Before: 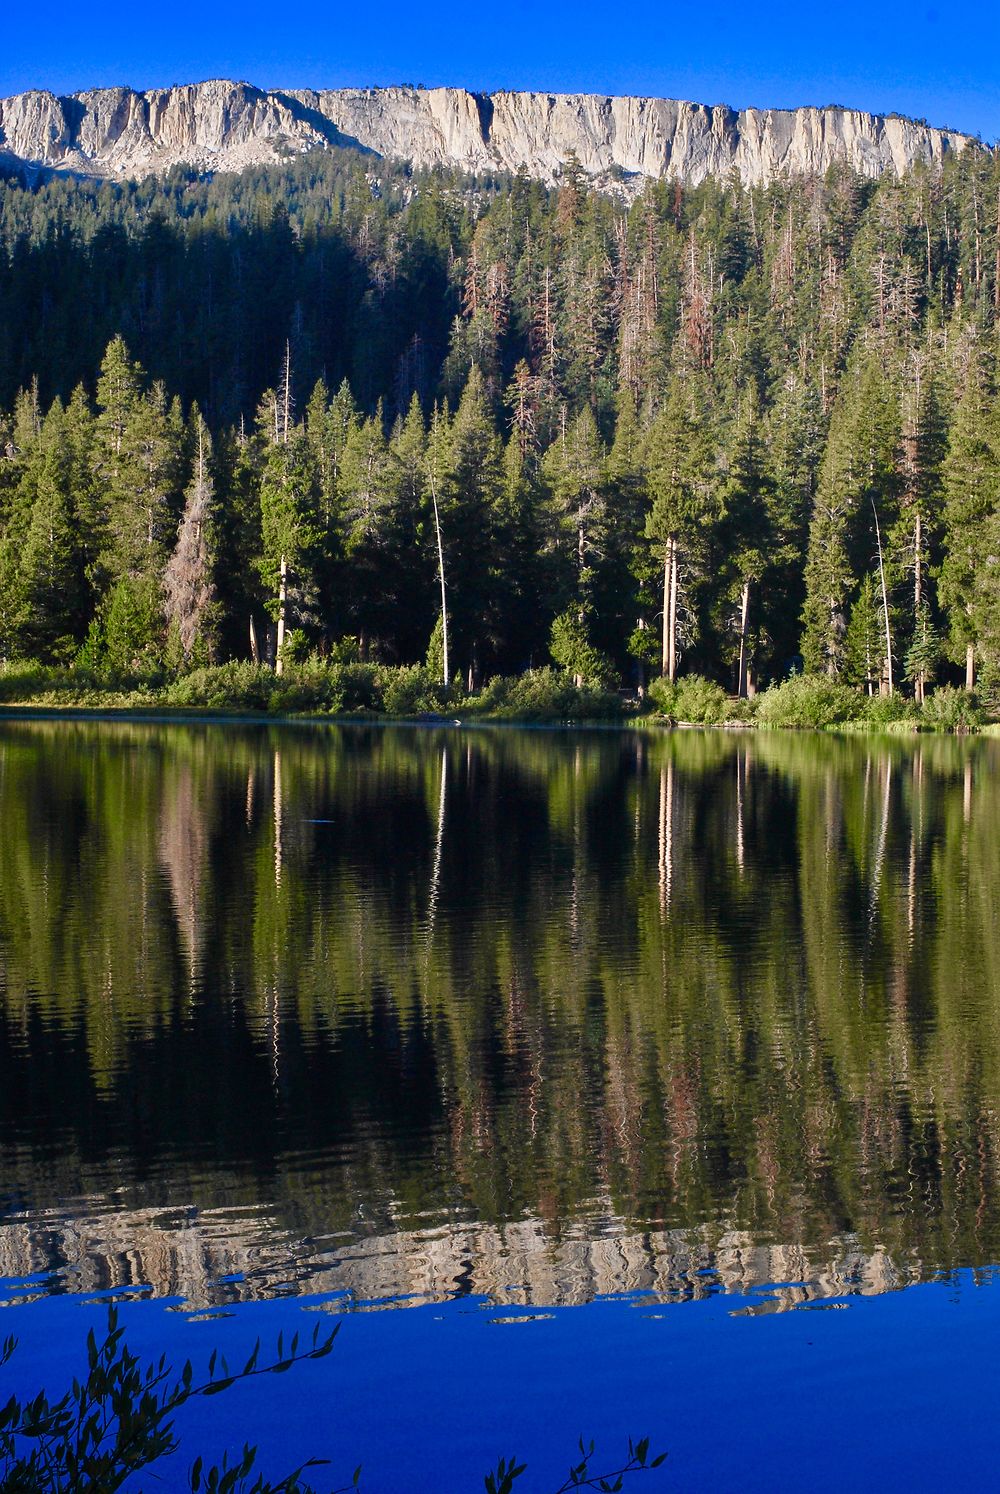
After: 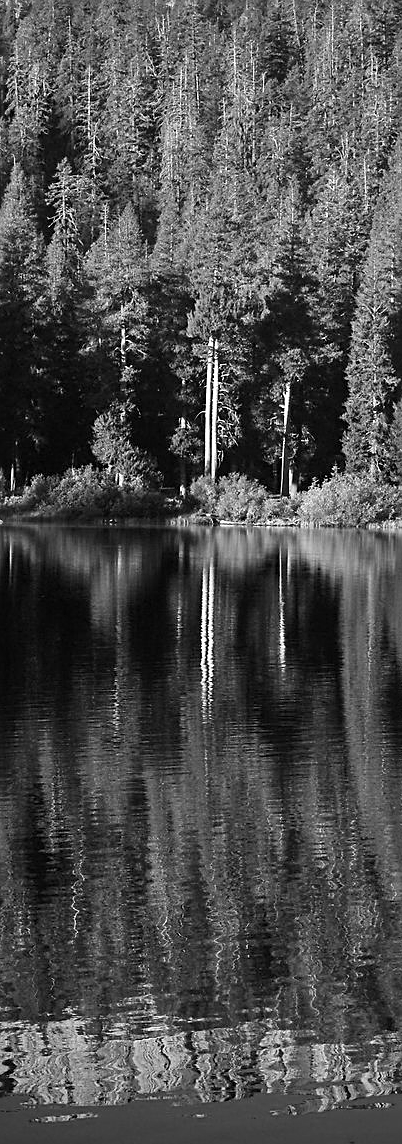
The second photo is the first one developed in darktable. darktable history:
sharpen: on, module defaults
crop: left 45.822%, top 13.52%, right 13.957%, bottom 9.907%
vignetting: fall-off radius 61.03%
color zones: curves: ch1 [(0, -0.394) (0.143, -0.394) (0.286, -0.394) (0.429, -0.392) (0.571, -0.391) (0.714, -0.391) (0.857, -0.391) (1, -0.394)]
